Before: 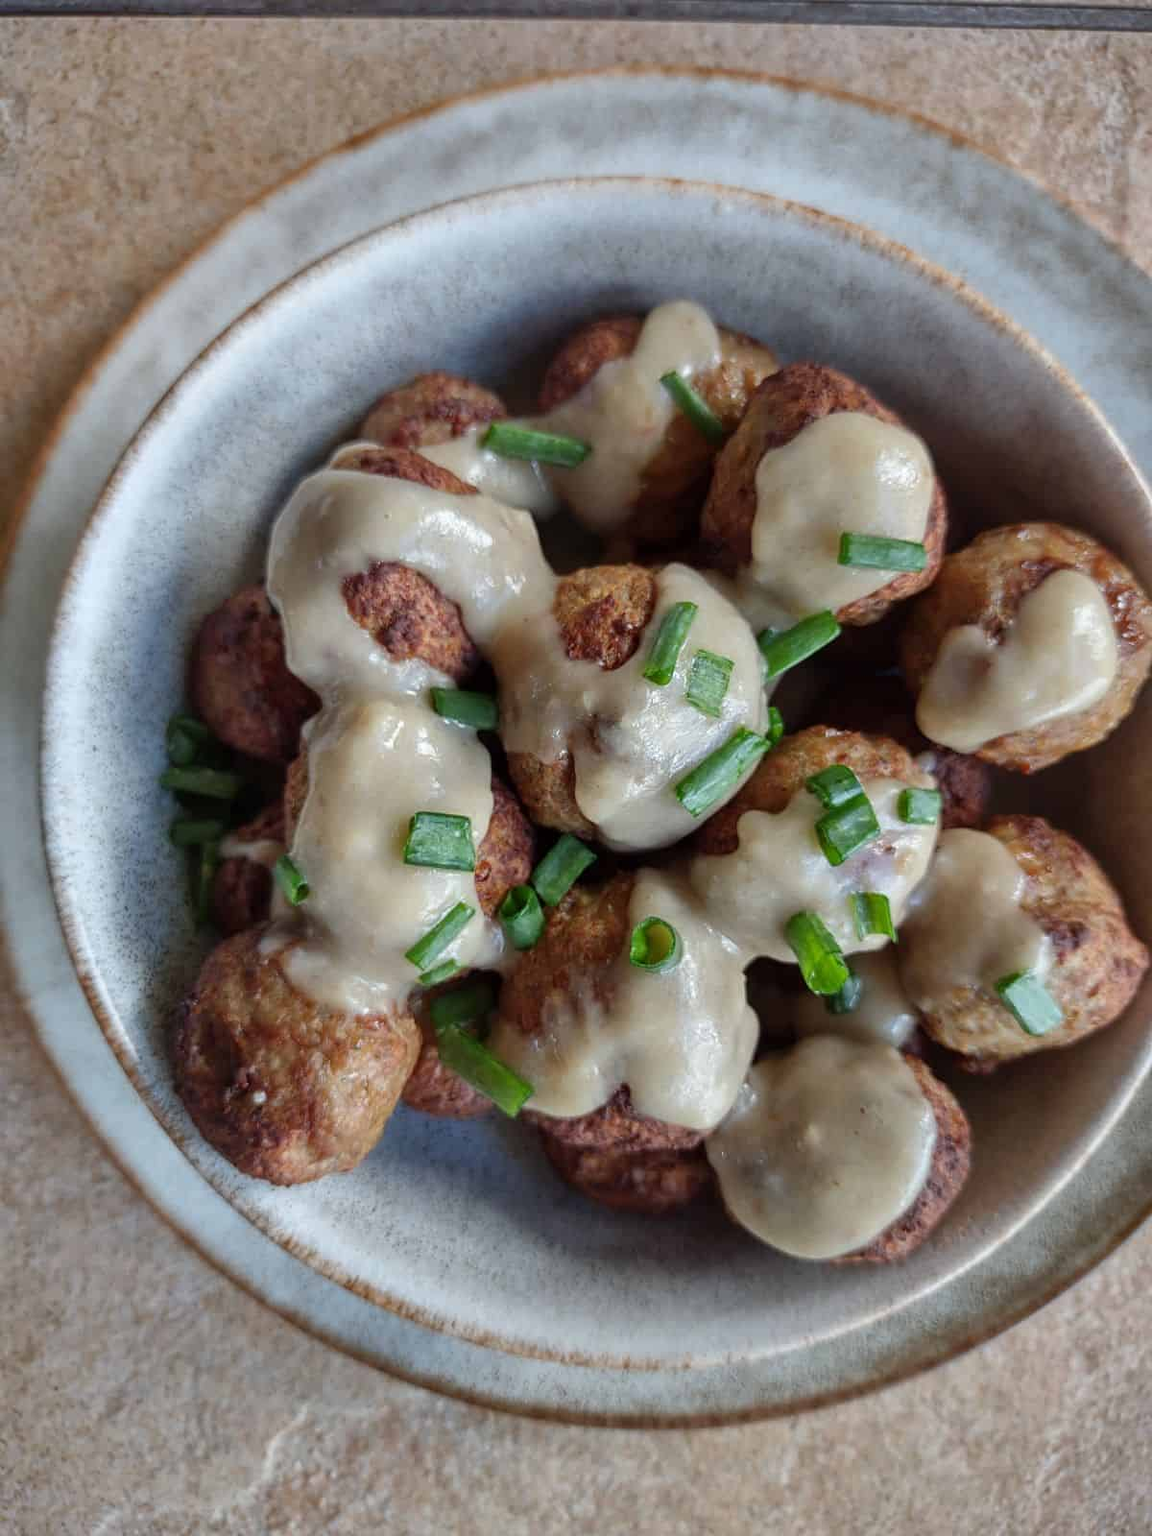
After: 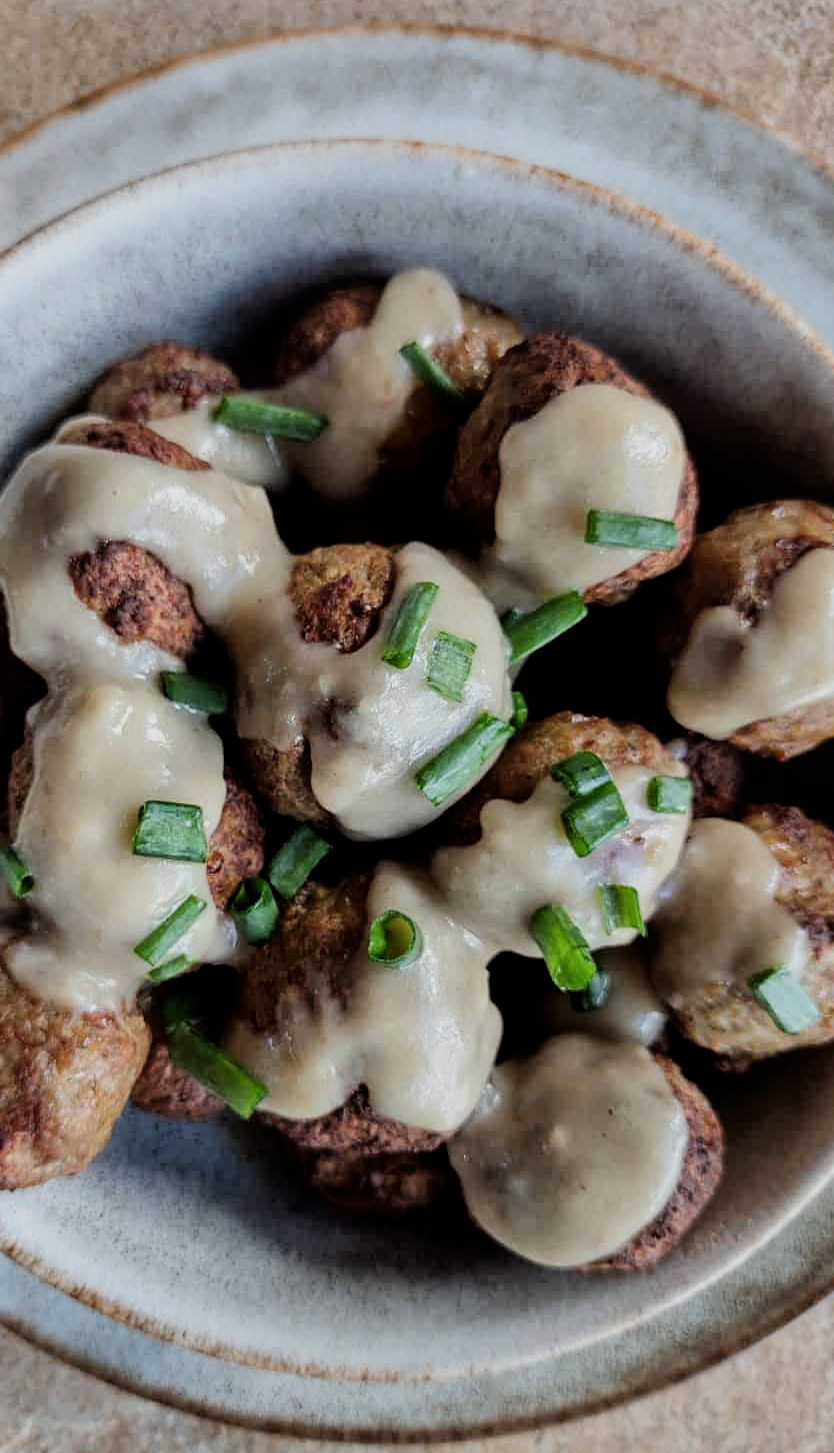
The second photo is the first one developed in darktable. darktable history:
crop and rotate: left 24.034%, top 2.838%, right 6.406%, bottom 6.299%
filmic rgb: black relative exposure -5 EV, hardness 2.88, contrast 1.3, highlights saturation mix -30%
